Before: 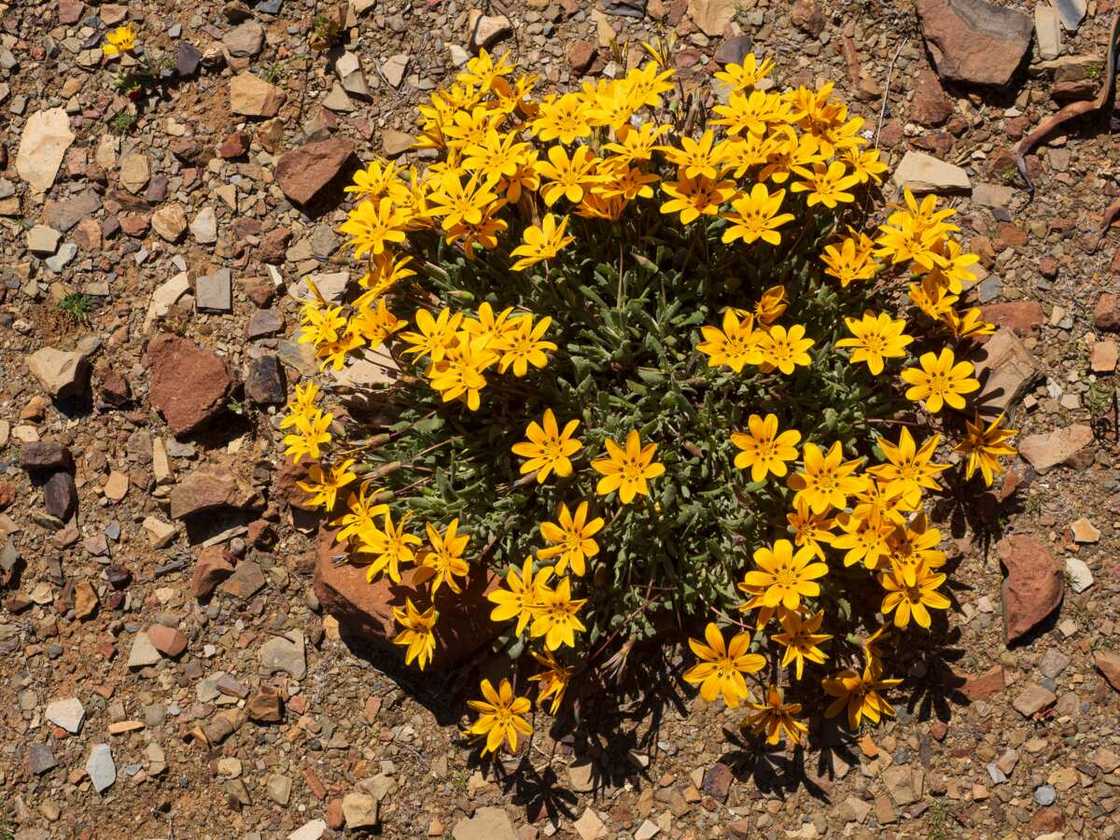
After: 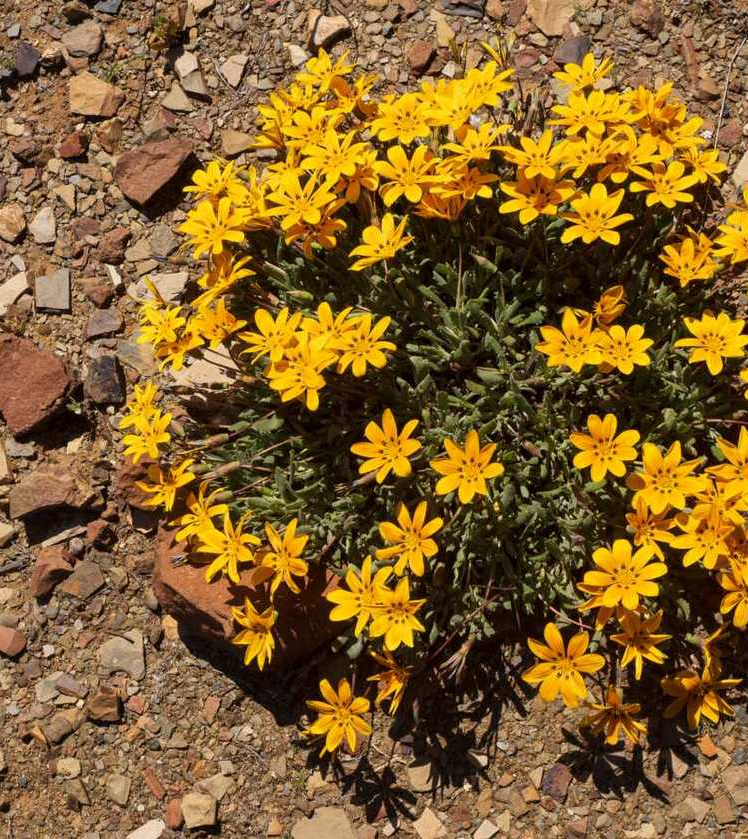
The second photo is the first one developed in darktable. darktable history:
tone equalizer: smoothing diameter 2.22%, edges refinement/feathering 17.54, mask exposure compensation -1.57 EV, filter diffusion 5
crop and rotate: left 14.438%, right 18.714%
